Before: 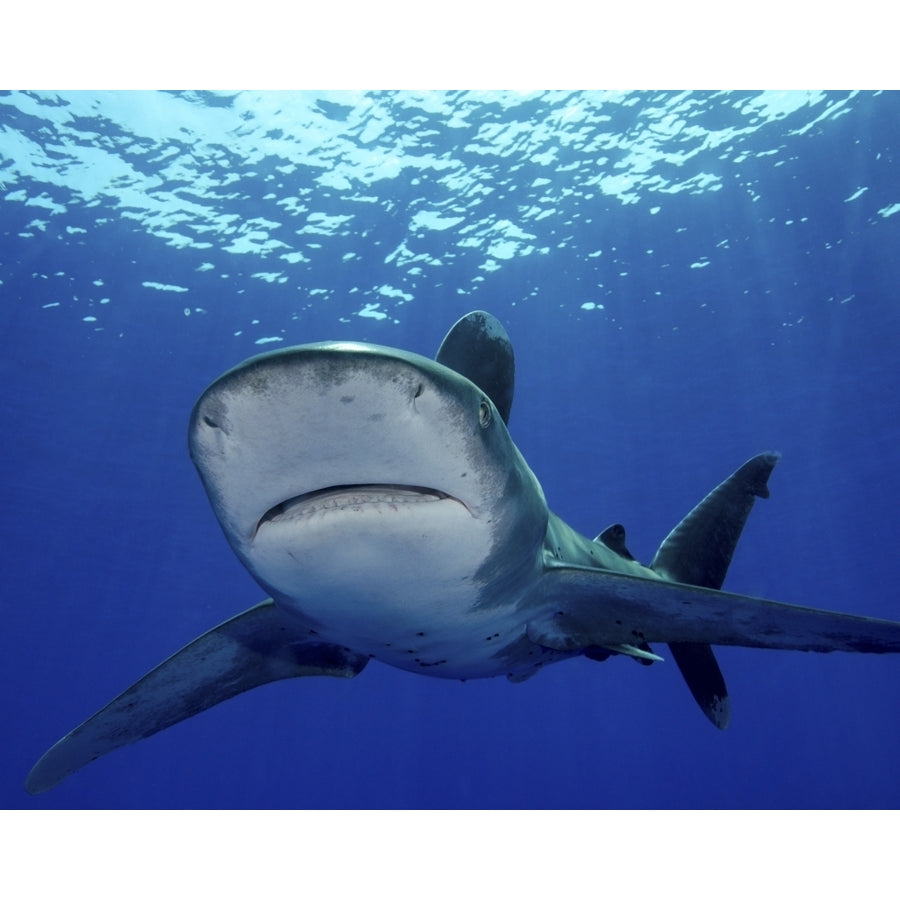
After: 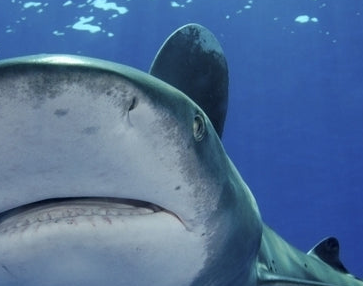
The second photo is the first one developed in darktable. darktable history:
crop: left 31.857%, top 31.905%, right 27.776%, bottom 36.31%
